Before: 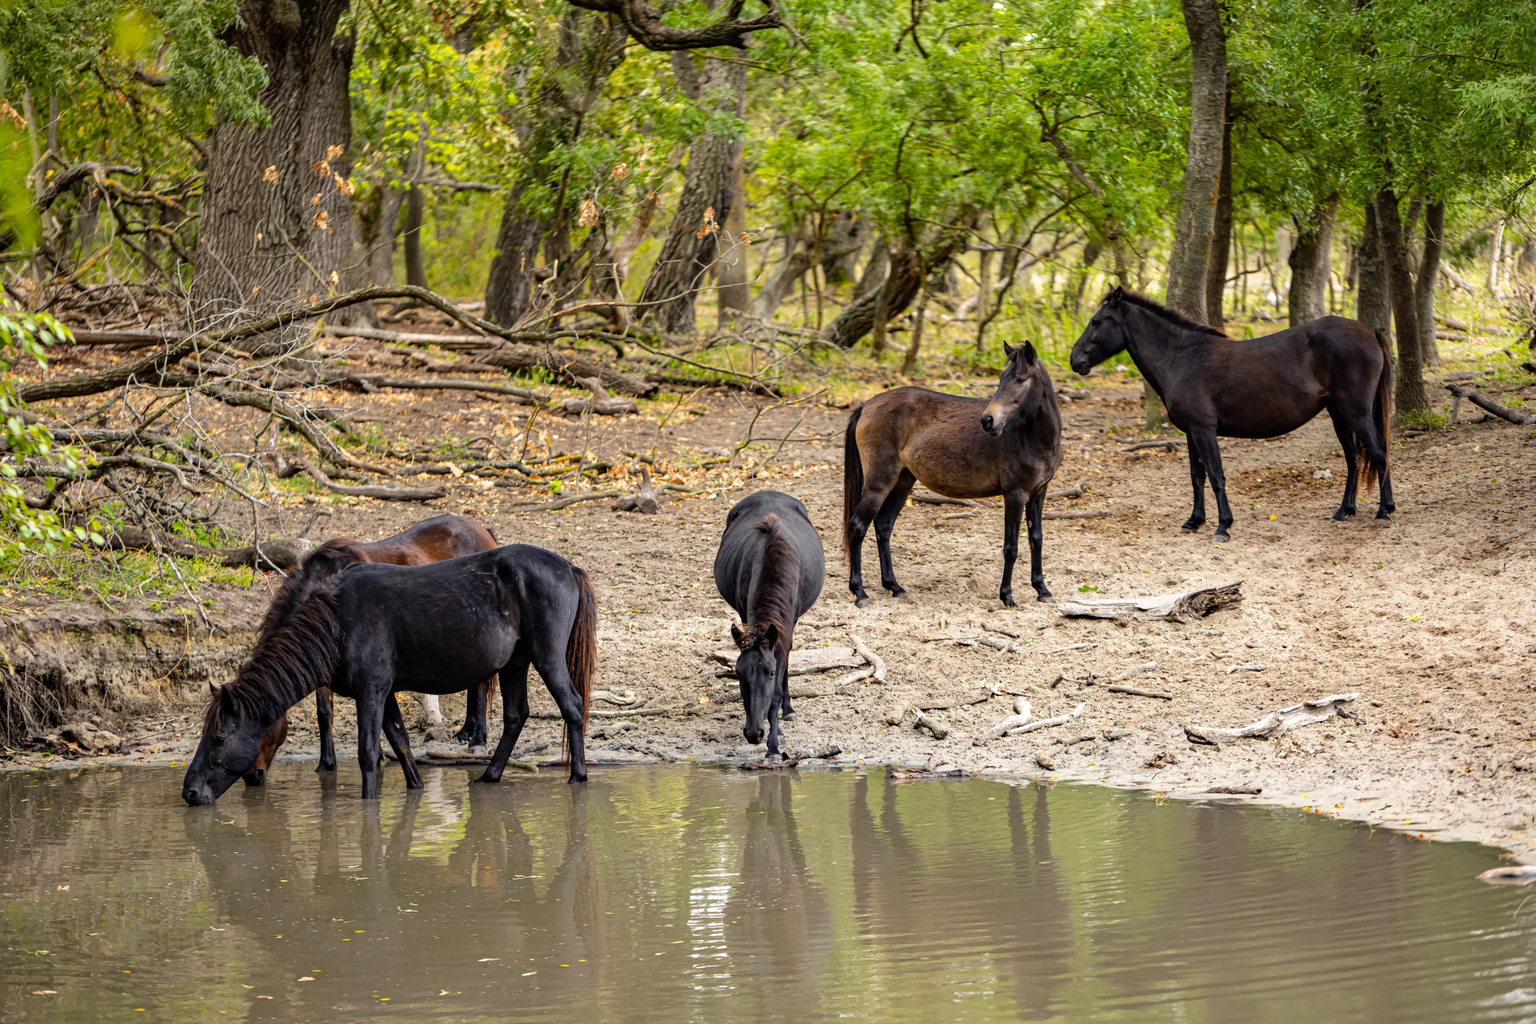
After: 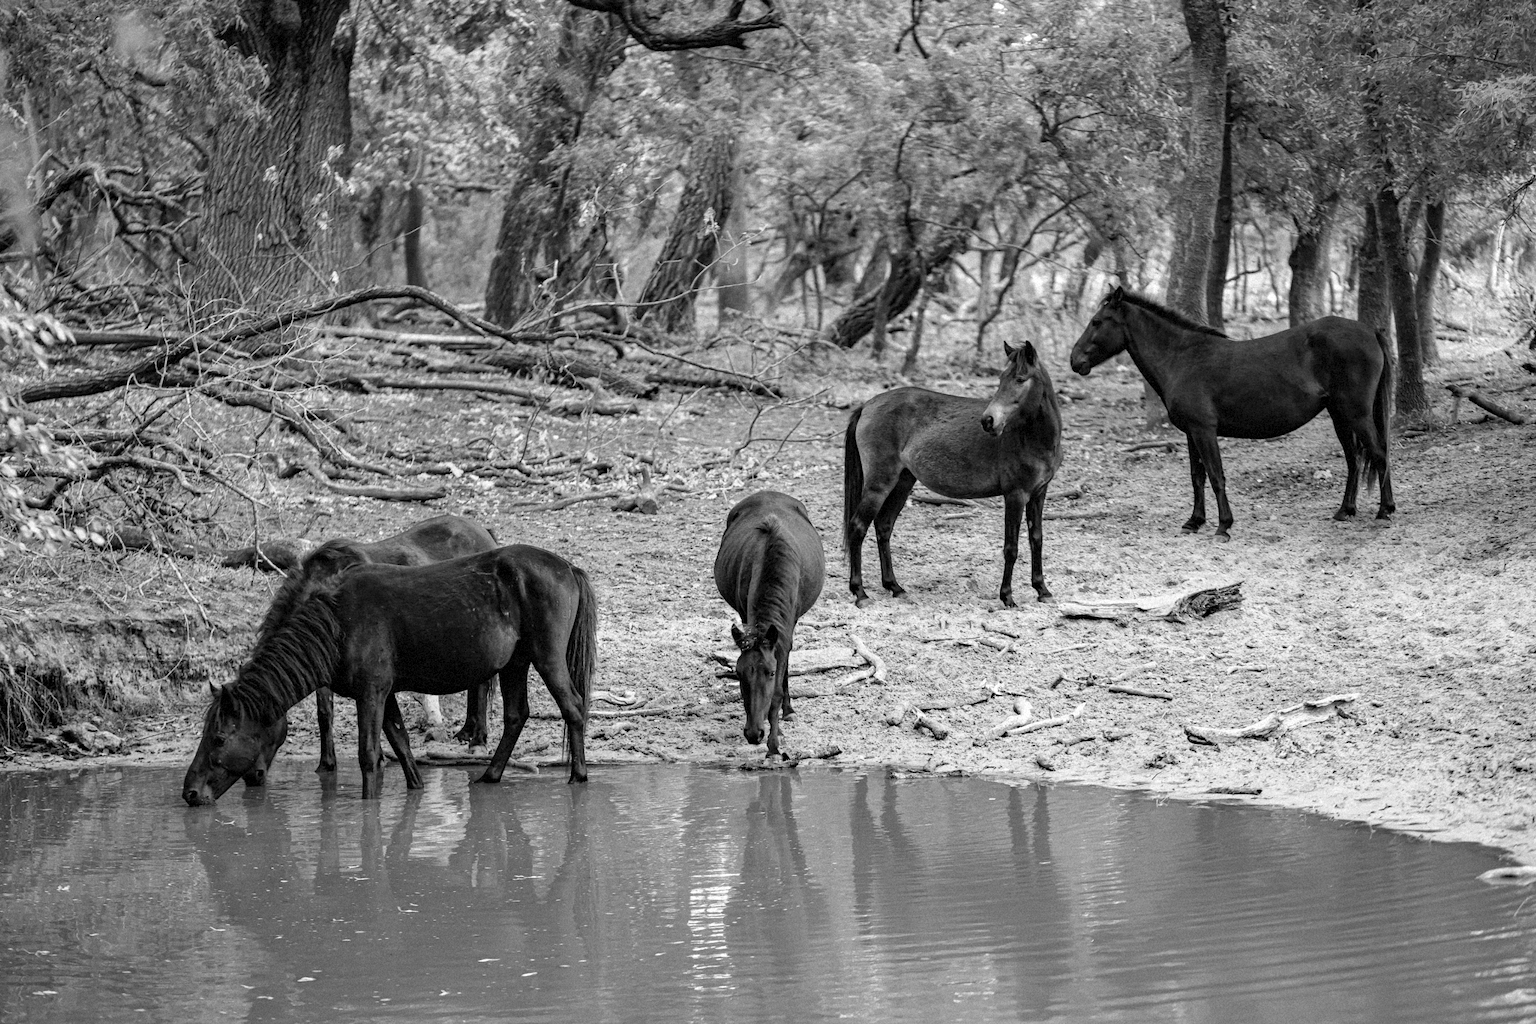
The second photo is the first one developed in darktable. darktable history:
contrast brightness saturation: saturation -0.05
white balance: red 0.98, blue 1.61
grain: mid-tones bias 0%
monochrome: a 32, b 64, size 2.3
